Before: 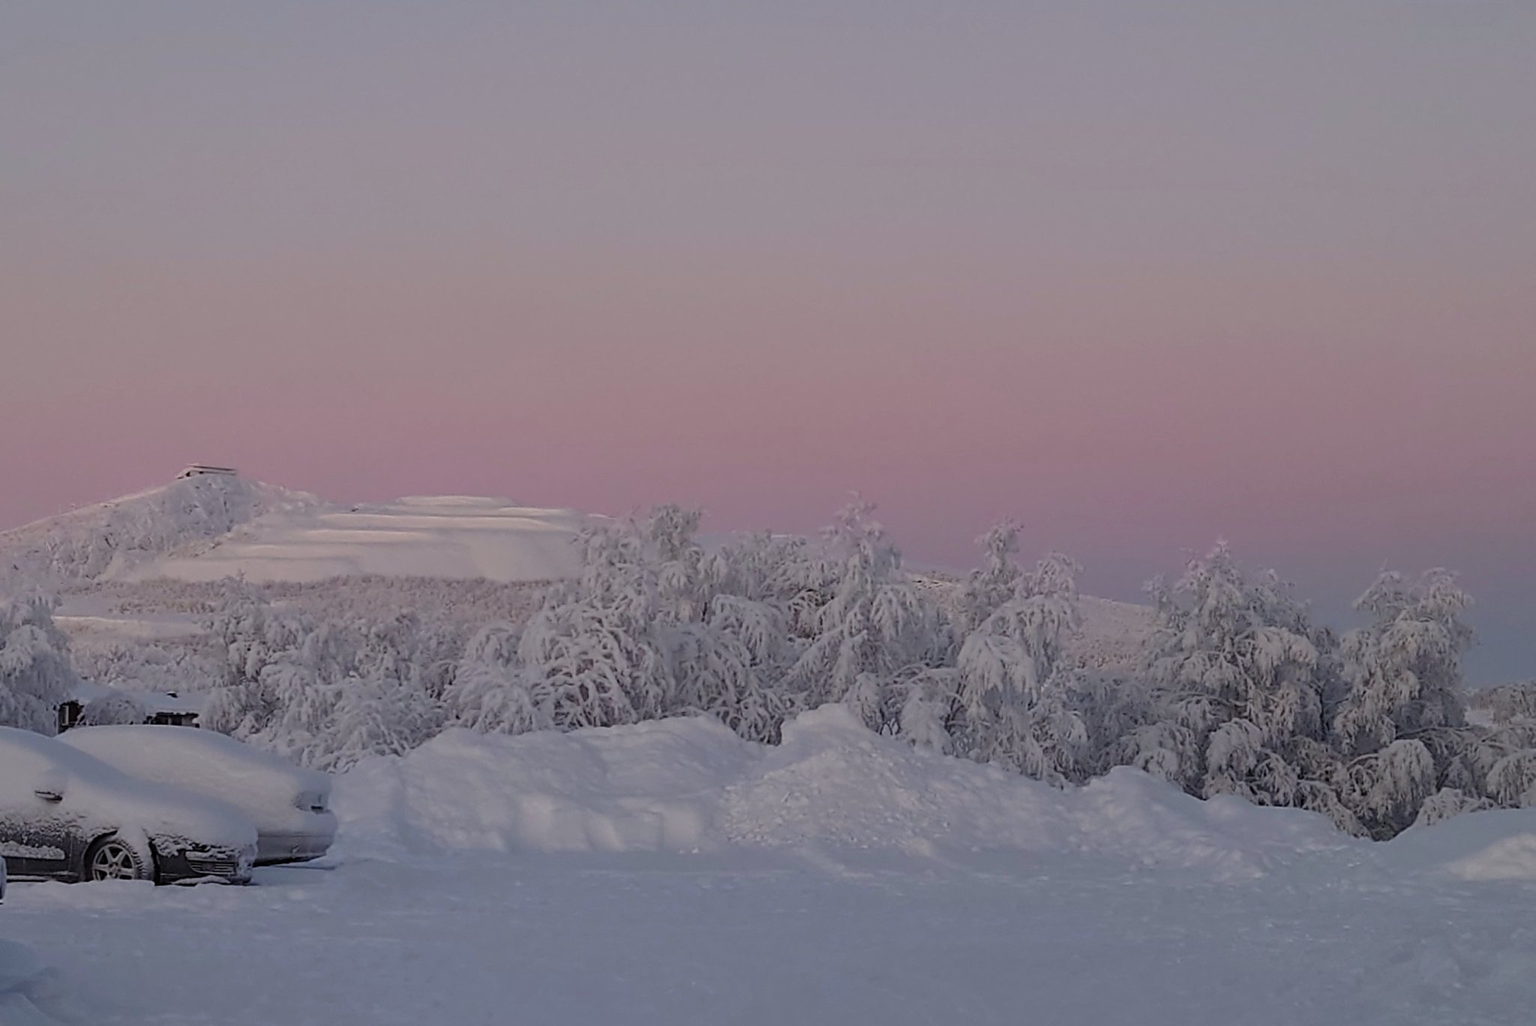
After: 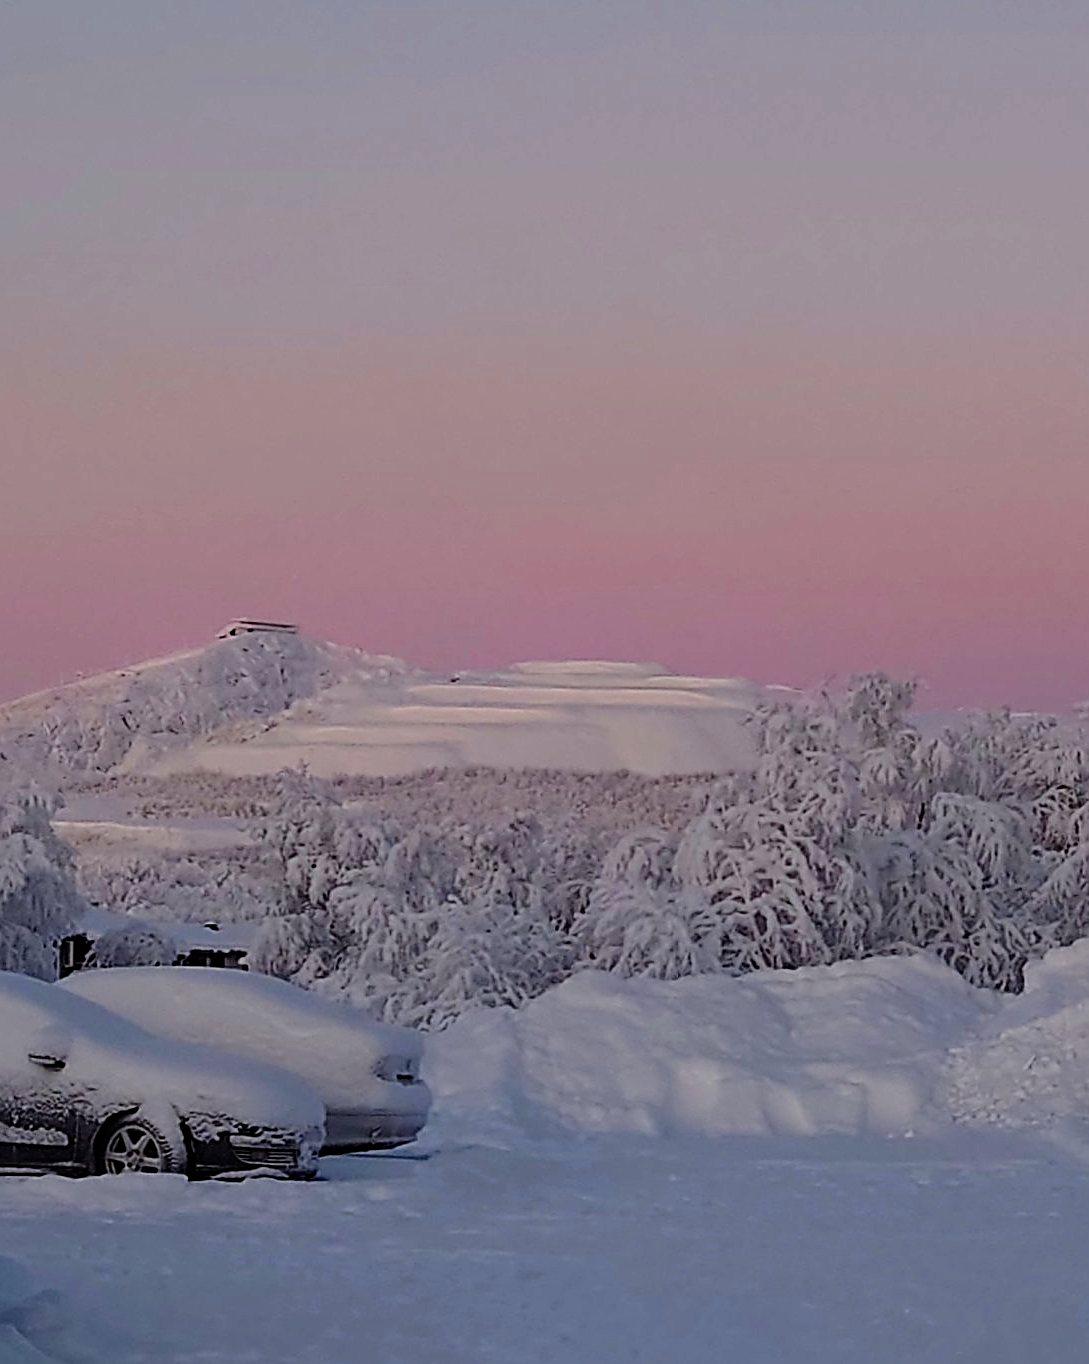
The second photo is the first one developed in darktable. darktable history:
crop: left 0.89%, right 45.573%, bottom 0.091%
exposure: black level correction 0, compensate highlight preservation false
haze removal: compatibility mode true, adaptive false
filmic rgb: black relative exposure -7.65 EV, white relative exposure 4.56 EV, hardness 3.61
sharpen: on, module defaults
contrast brightness saturation: contrast 0.163, saturation 0.331
